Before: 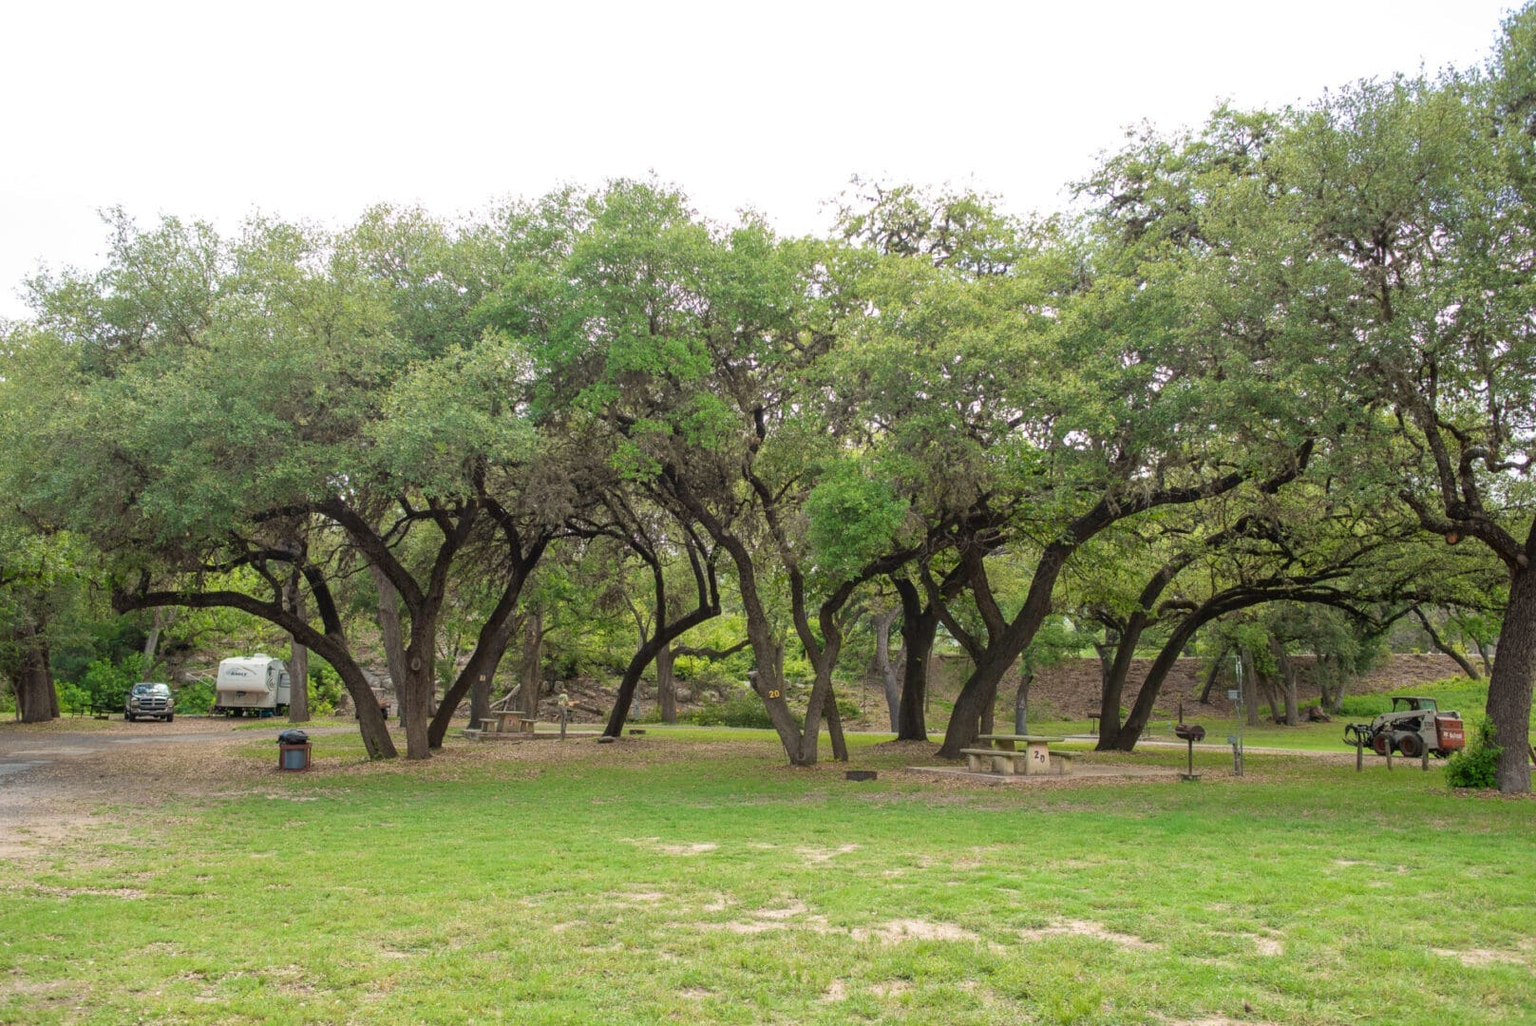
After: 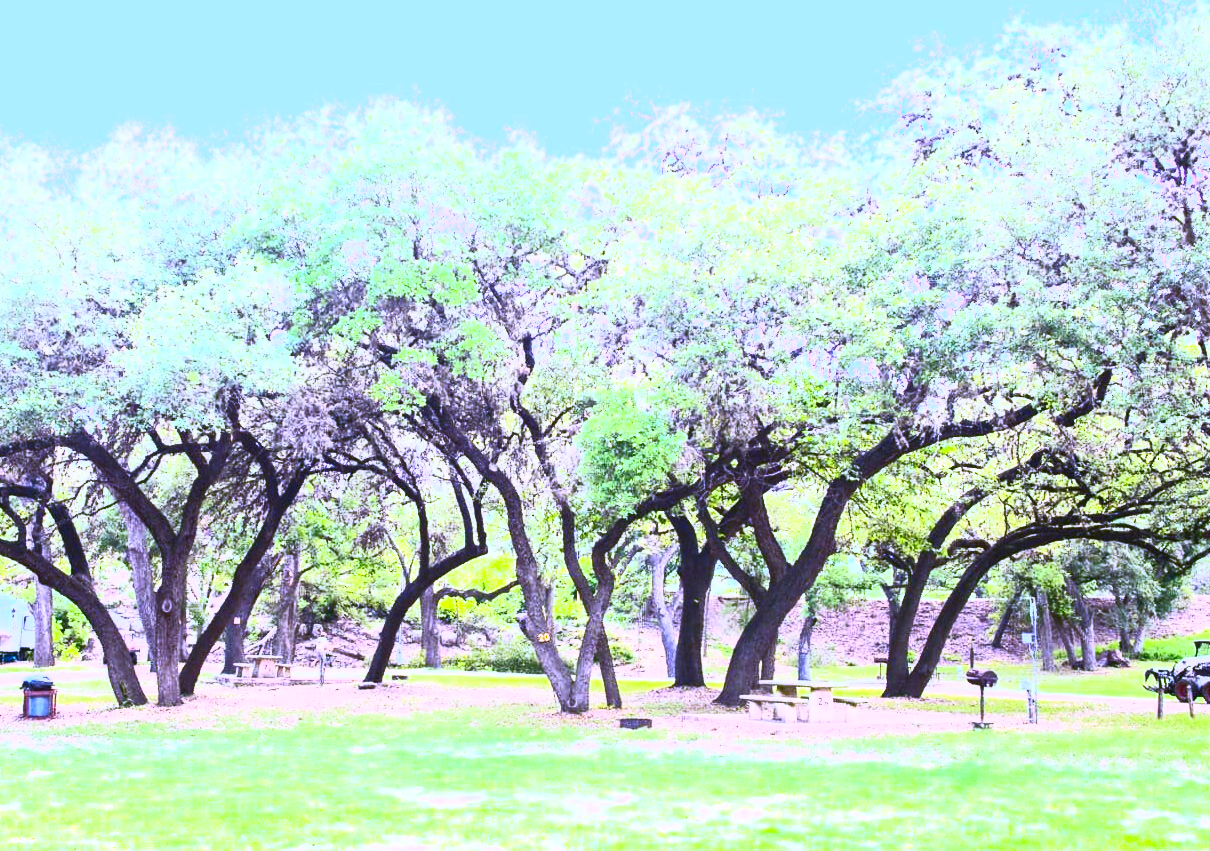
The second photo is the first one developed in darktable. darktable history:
white balance: red 0.98, blue 1.61
contrast brightness saturation: contrast 0.83, brightness 0.59, saturation 0.59
crop: left 16.768%, top 8.653%, right 8.362%, bottom 12.485%
exposure: black level correction 0, exposure 0.9 EV, compensate highlight preservation false
